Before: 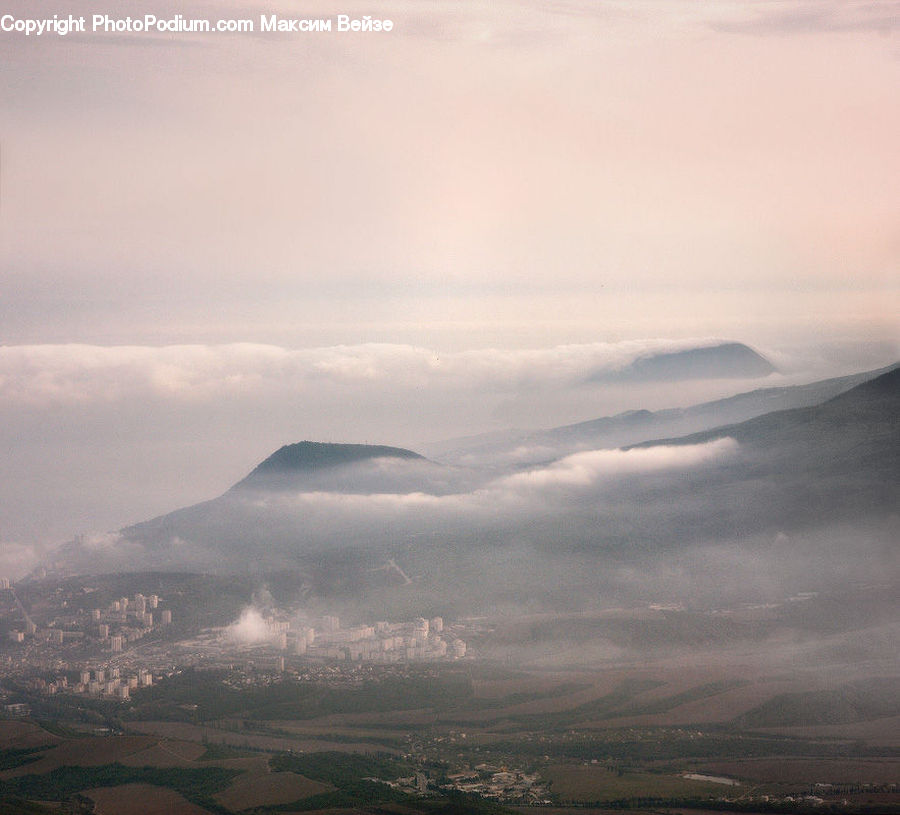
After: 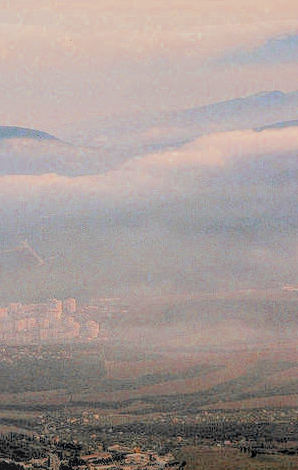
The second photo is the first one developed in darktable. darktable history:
sharpen: amount 0.2
contrast brightness saturation: contrast 0.18, saturation 0.3
color zones: curves: ch0 [(0, 0.363) (0.128, 0.373) (0.25, 0.5) (0.402, 0.407) (0.521, 0.525) (0.63, 0.559) (0.729, 0.662) (0.867, 0.471)]; ch1 [(0, 0.515) (0.136, 0.618) (0.25, 0.5) (0.378, 0) (0.516, 0) (0.622, 0.593) (0.737, 0.819) (0.87, 0.593)]; ch2 [(0, 0.529) (0.128, 0.471) (0.282, 0.451) (0.386, 0.662) (0.516, 0.525) (0.633, 0.554) (0.75, 0.62) (0.875, 0.441)]
filmic rgb: black relative exposure -6.15 EV, white relative exposure 6.96 EV, hardness 2.23, color science v6 (2022)
local contrast: highlights 66%, shadows 33%, detail 166%, midtone range 0.2
crop: left 40.878%, top 39.176%, right 25.993%, bottom 3.081%
rgb levels: levels [[0.027, 0.429, 0.996], [0, 0.5, 1], [0, 0.5, 1]]
